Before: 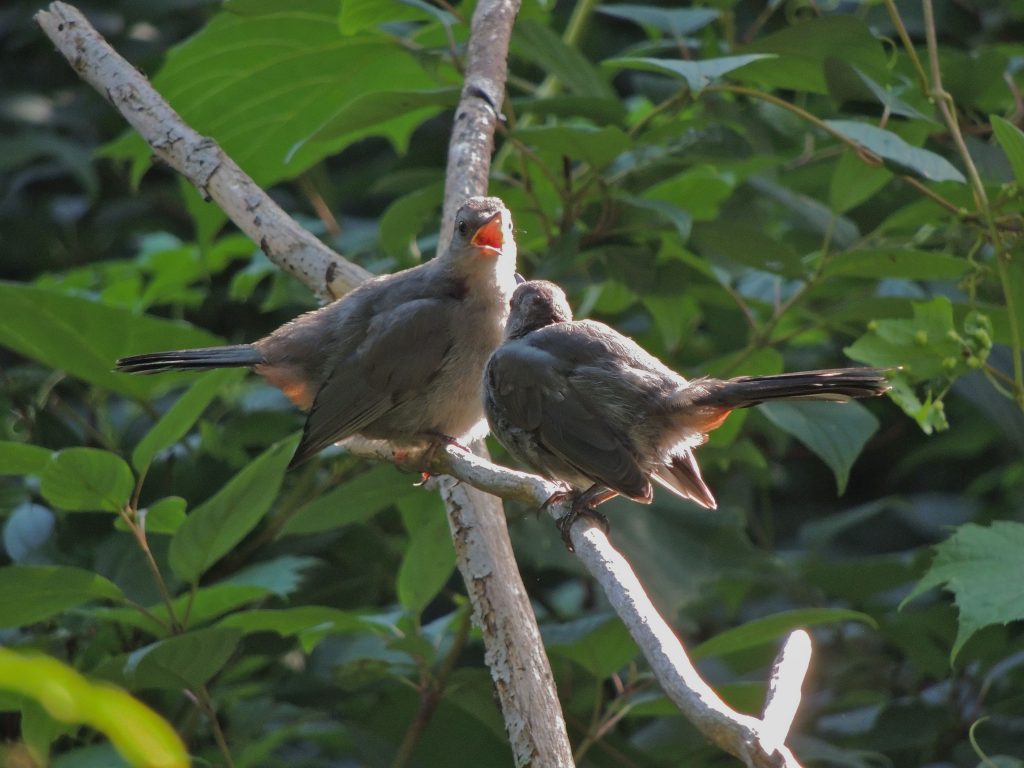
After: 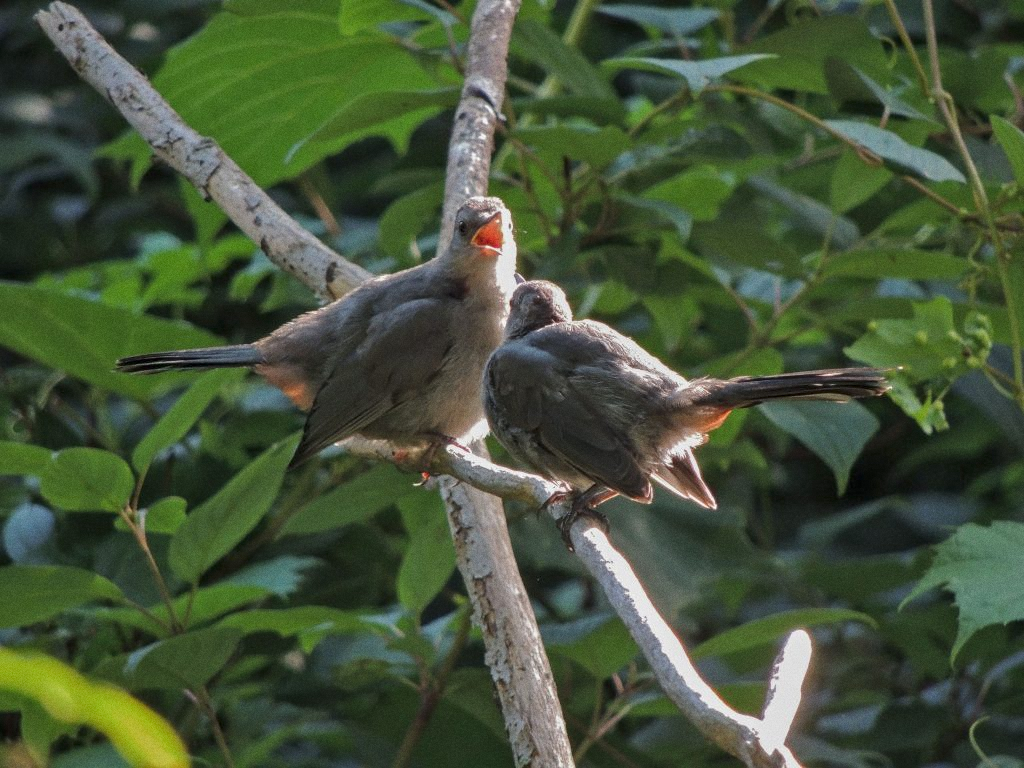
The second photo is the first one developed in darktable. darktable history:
local contrast: on, module defaults
grain: coarseness 7.08 ISO, strength 21.67%, mid-tones bias 59.58%
